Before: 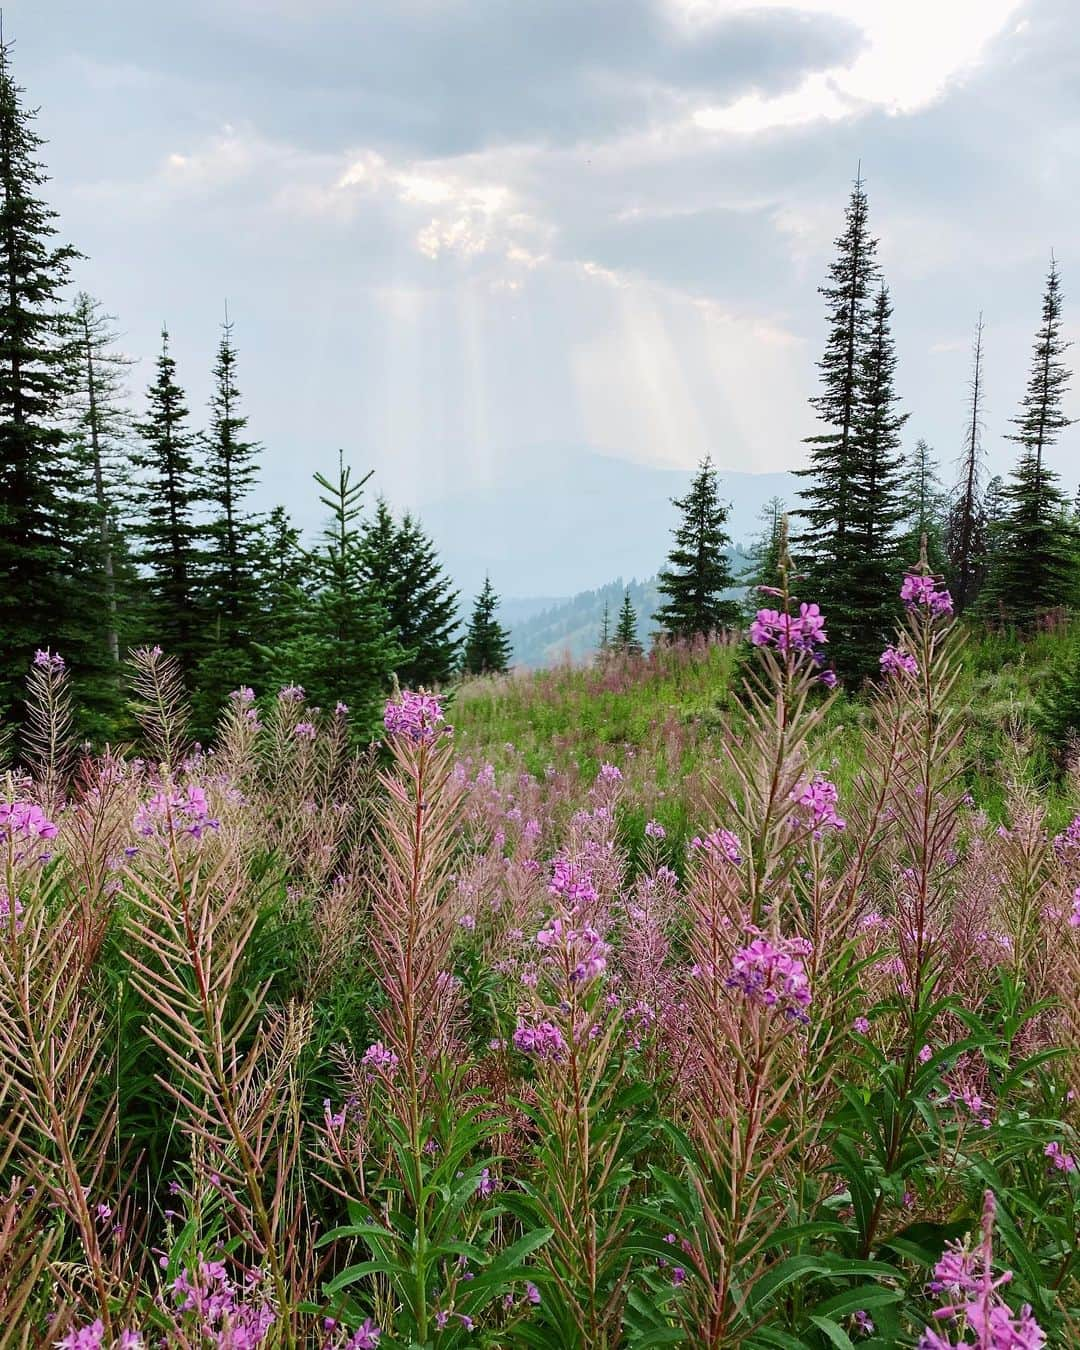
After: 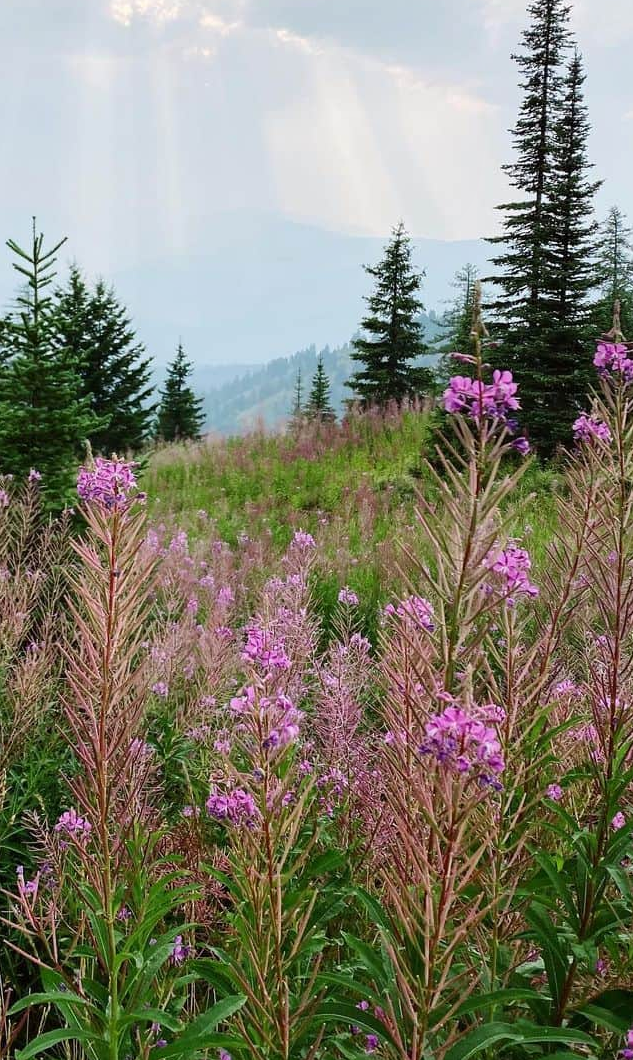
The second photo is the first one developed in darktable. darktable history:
tone equalizer: mask exposure compensation -0.488 EV
crop and rotate: left 28.515%, top 17.327%, right 12.82%, bottom 4.081%
